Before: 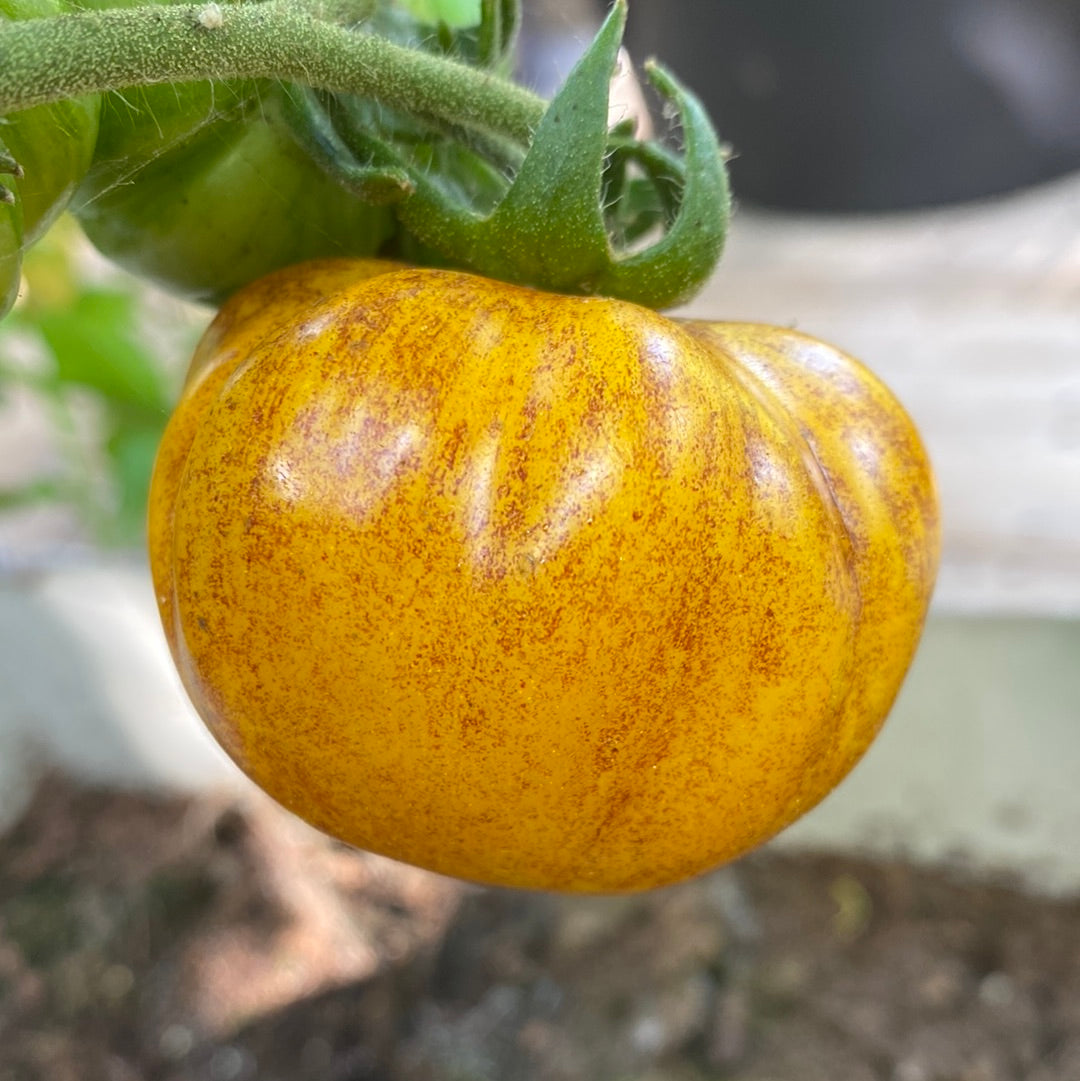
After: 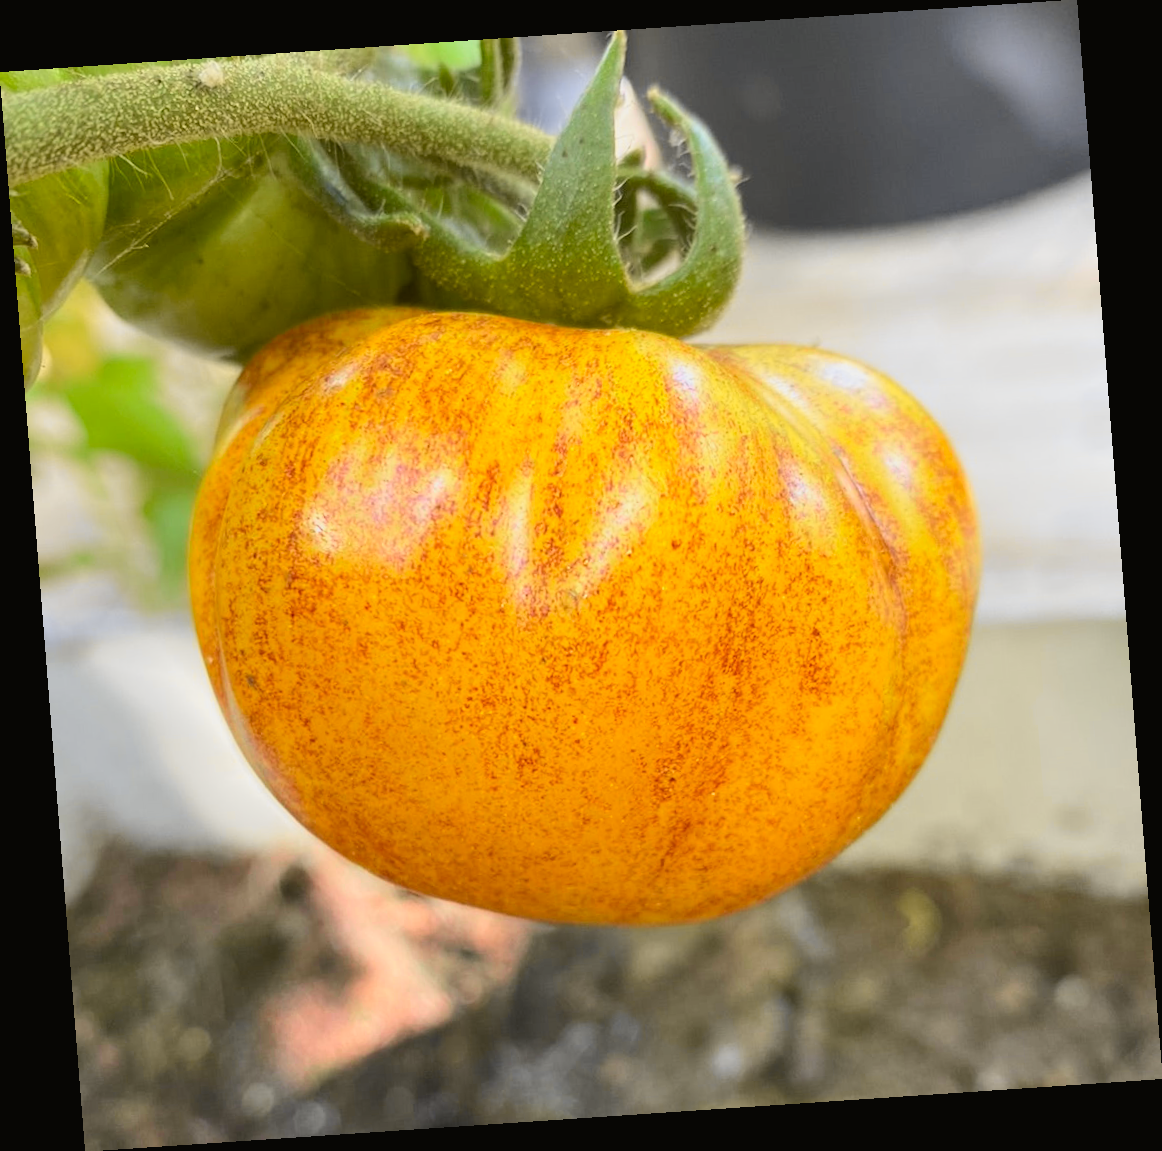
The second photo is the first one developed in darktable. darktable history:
tone curve: curves: ch0 [(0, 0.017) (0.239, 0.277) (0.508, 0.593) (0.826, 0.855) (1, 0.945)]; ch1 [(0, 0) (0.401, 0.42) (0.442, 0.47) (0.492, 0.498) (0.511, 0.504) (0.555, 0.586) (0.681, 0.739) (1, 1)]; ch2 [(0, 0) (0.411, 0.433) (0.5, 0.504) (0.545, 0.574) (1, 1)], color space Lab, independent channels, preserve colors none
rotate and perspective: rotation -4.2°, shear 0.006, automatic cropping off
